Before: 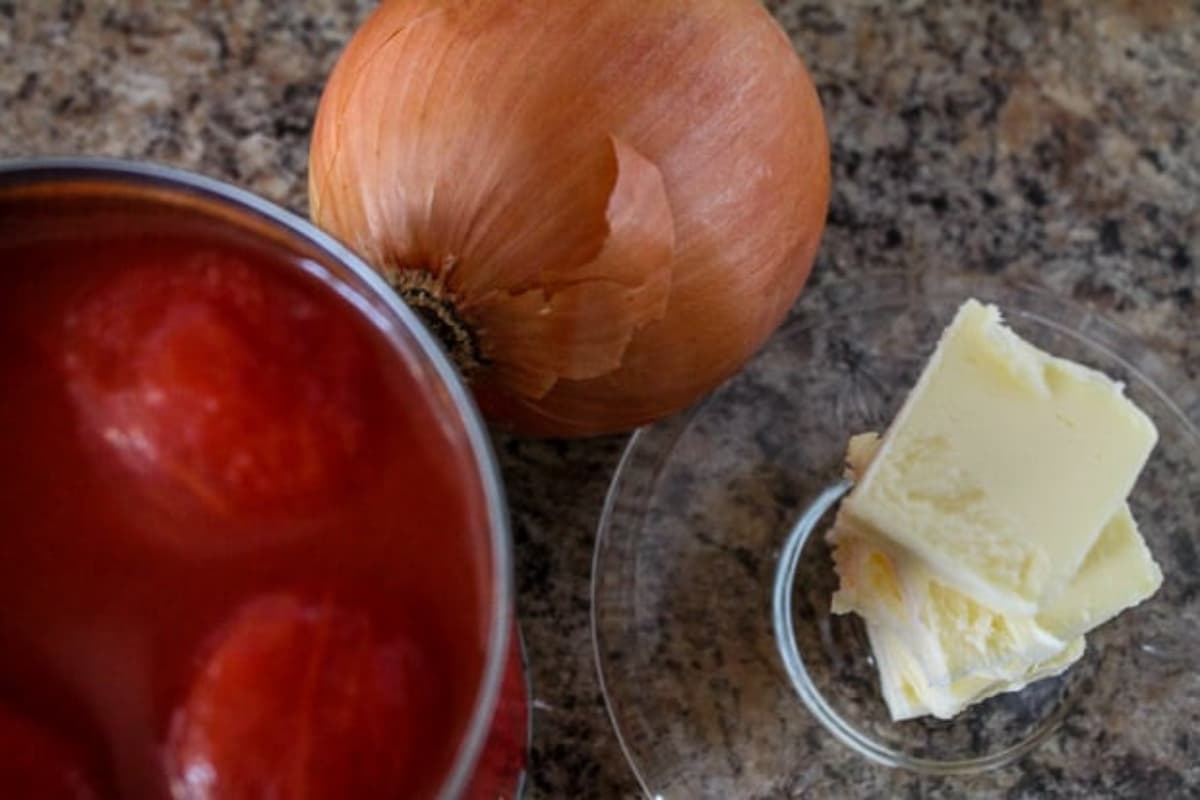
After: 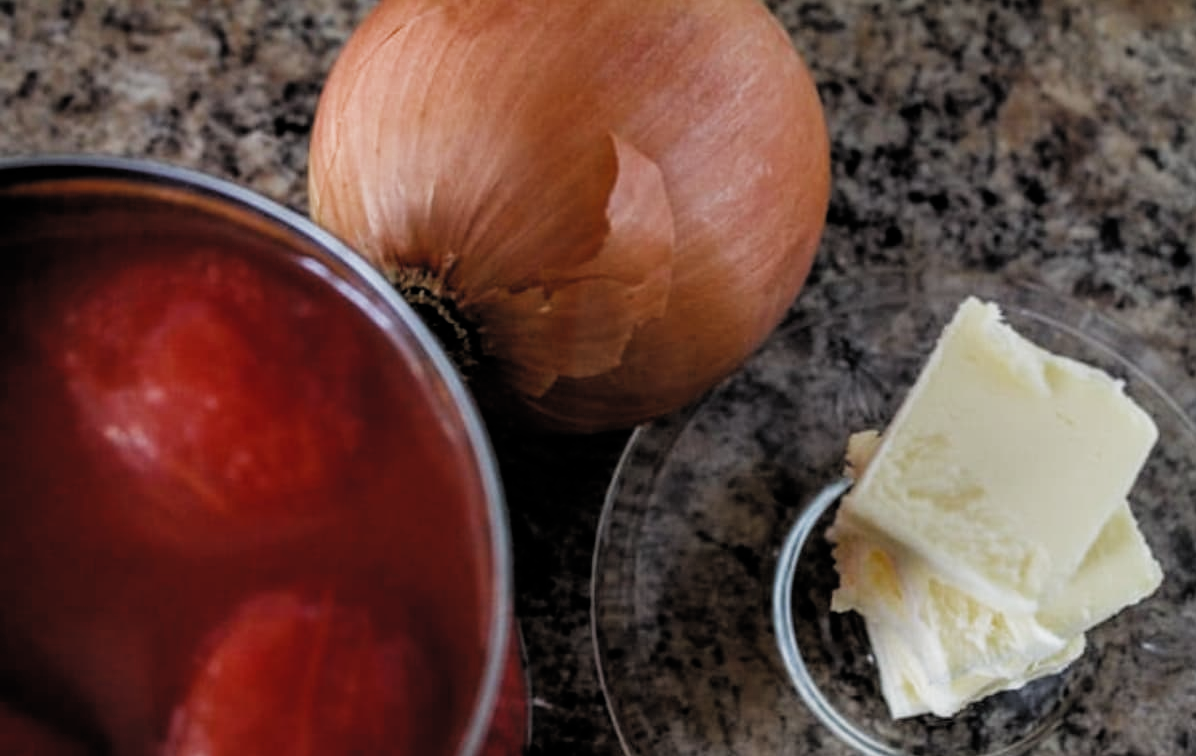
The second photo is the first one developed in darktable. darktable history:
crop: top 0.356%, right 0.262%, bottom 5.106%
filmic rgb: black relative exposure -4.95 EV, white relative exposure 2.82 EV, hardness 3.72, color science v4 (2020)
